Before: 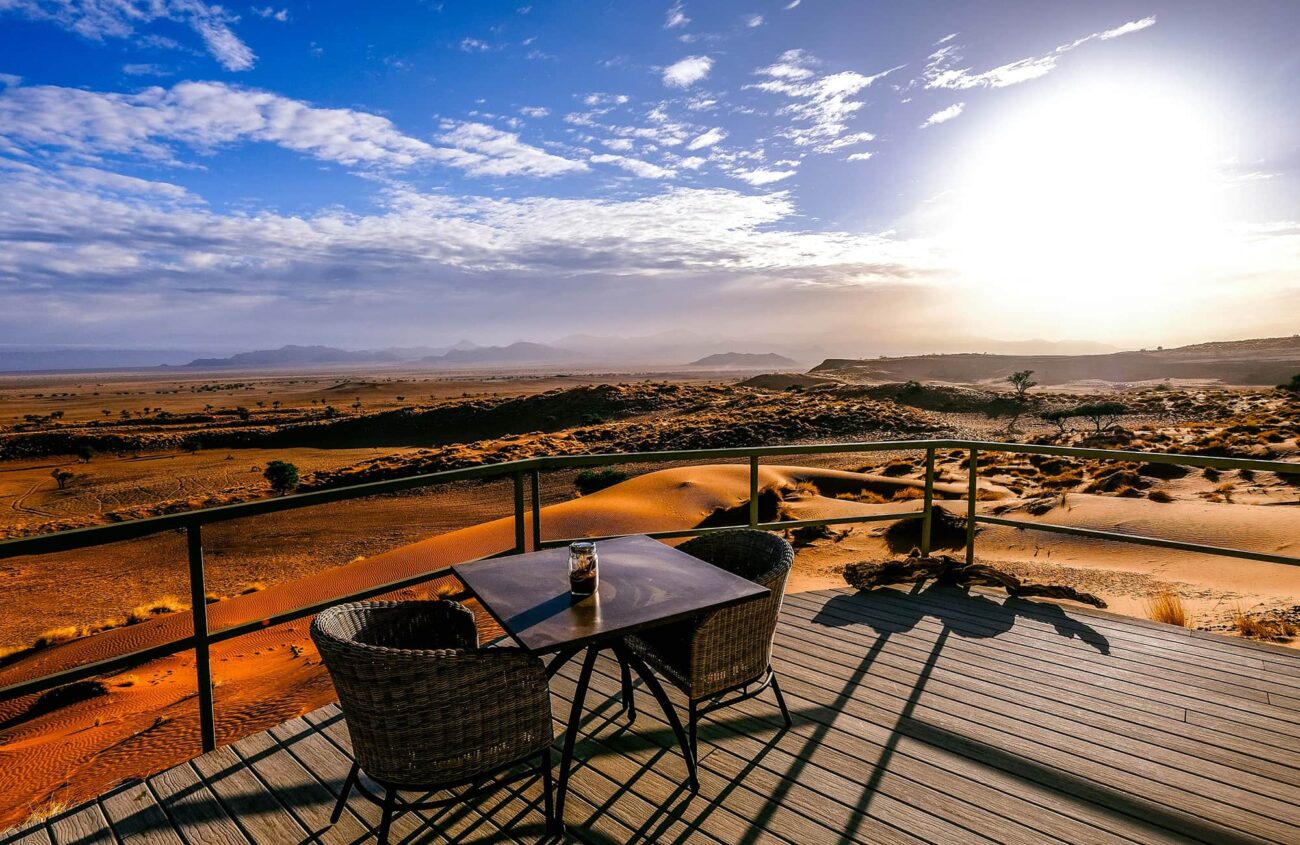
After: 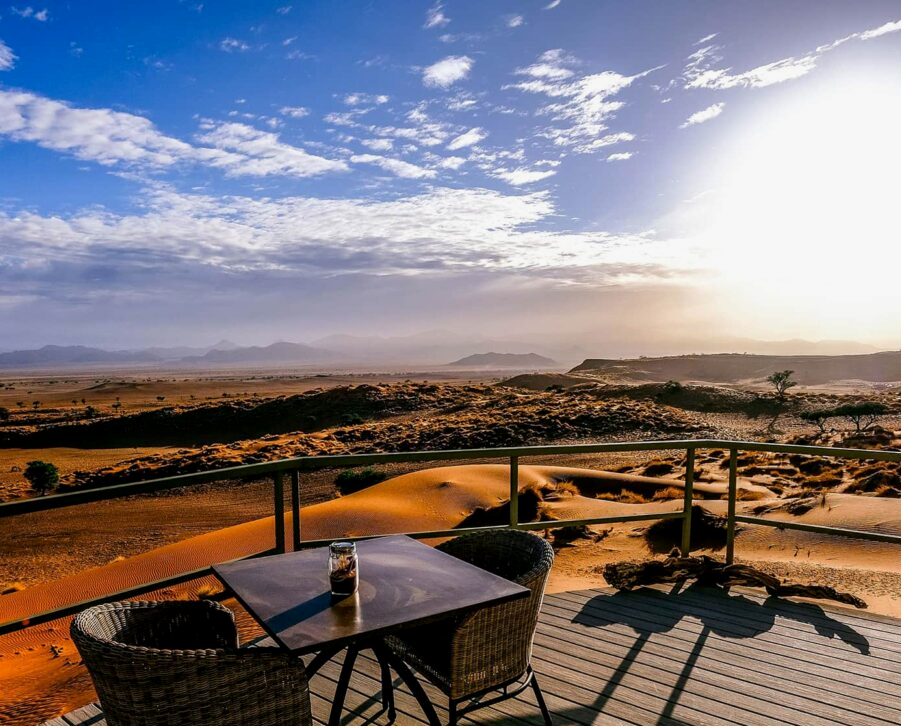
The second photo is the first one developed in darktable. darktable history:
exposure: black level correction 0.002, exposure -0.1 EV, compensate highlight preservation false
crop: left 18.479%, right 12.2%, bottom 13.971%
